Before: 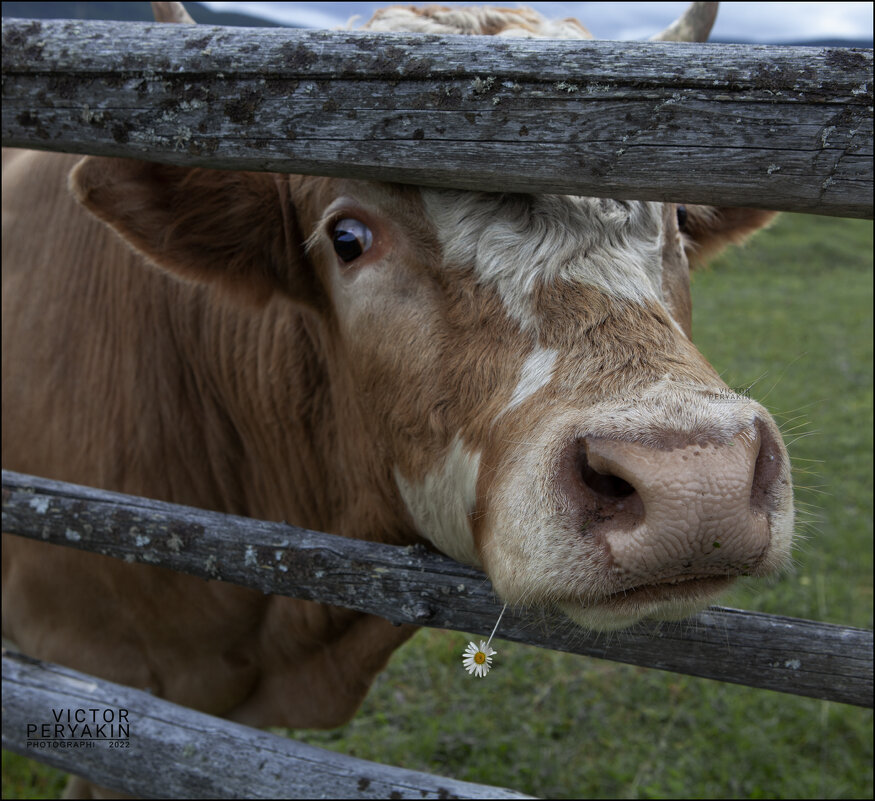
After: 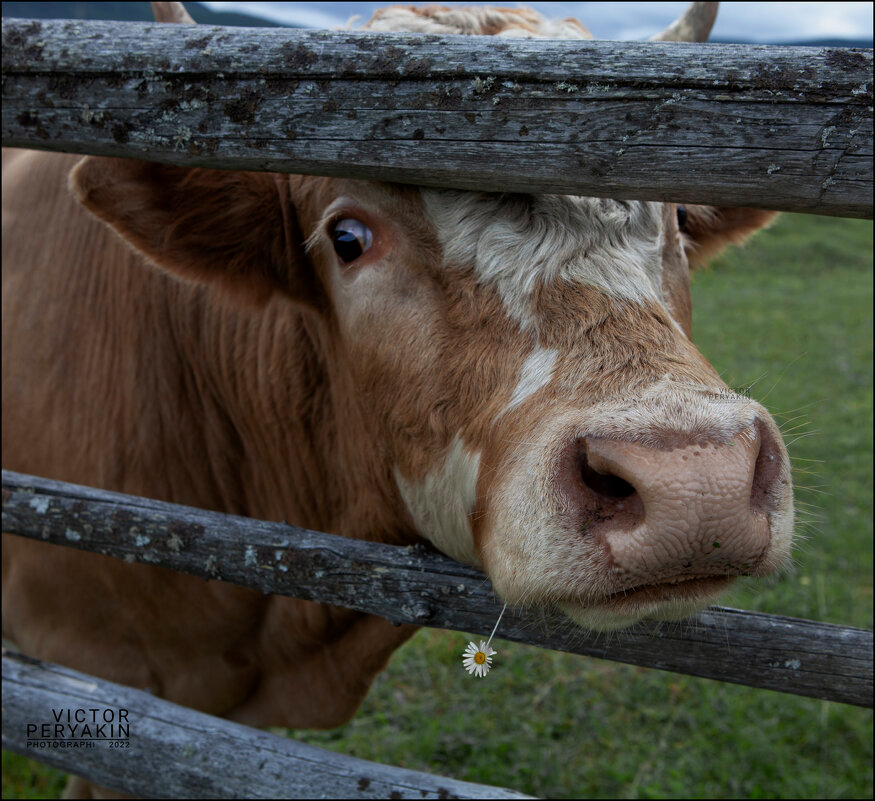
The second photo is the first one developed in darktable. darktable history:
tone equalizer: on, module defaults
exposure: exposure -0.157 EV, compensate highlight preservation false
